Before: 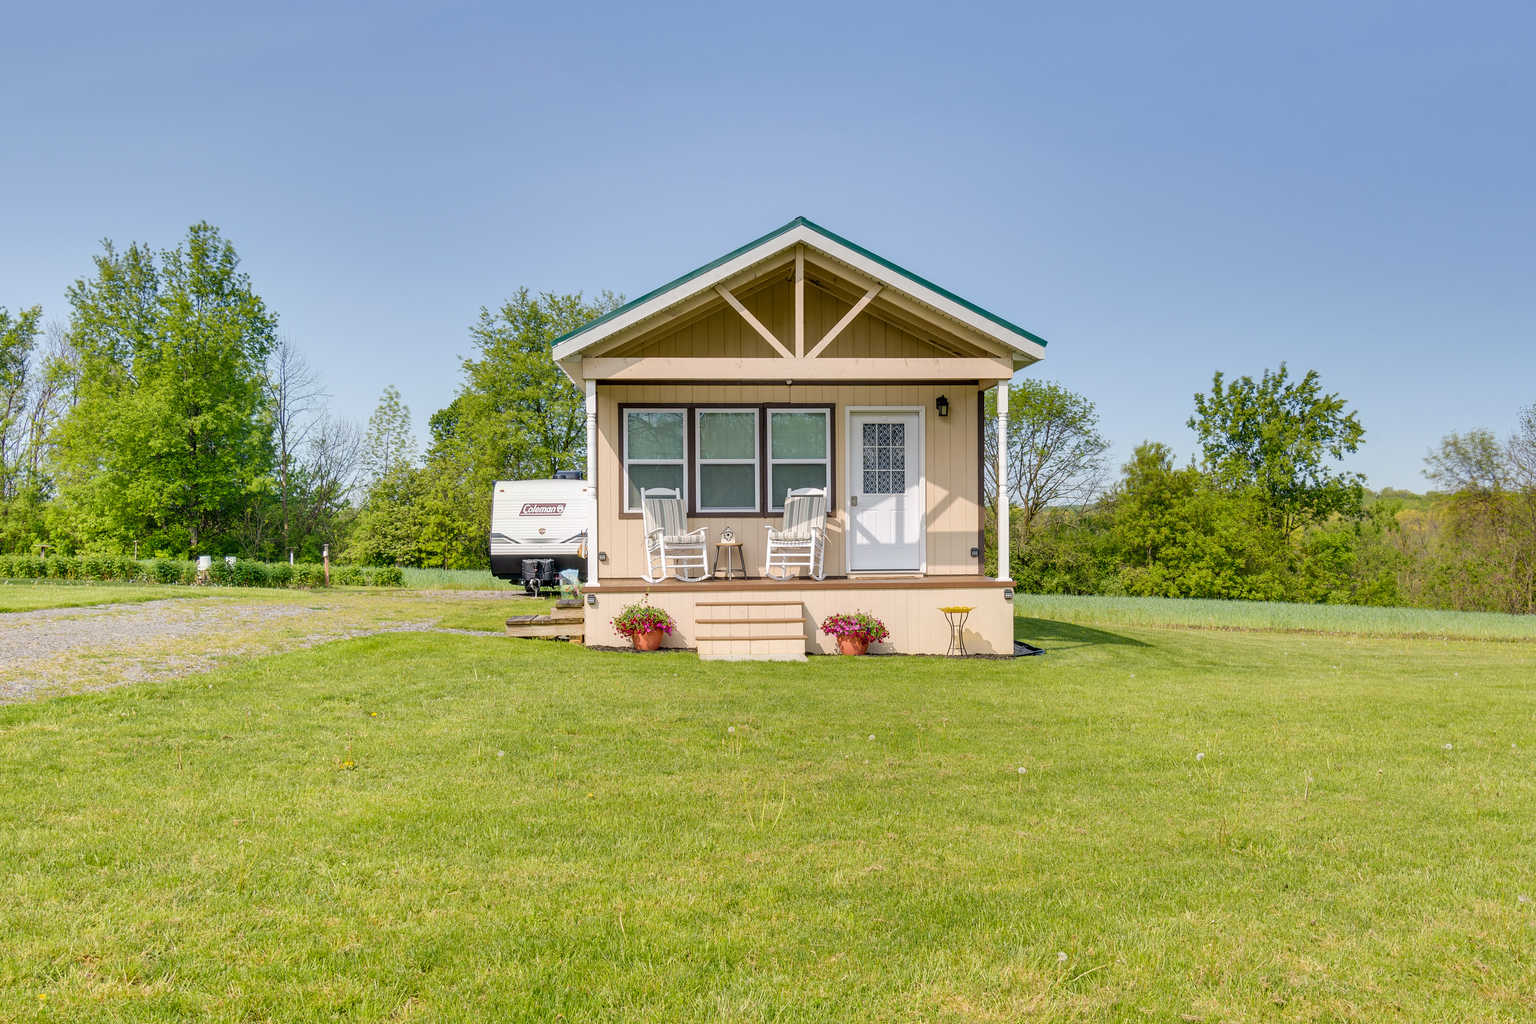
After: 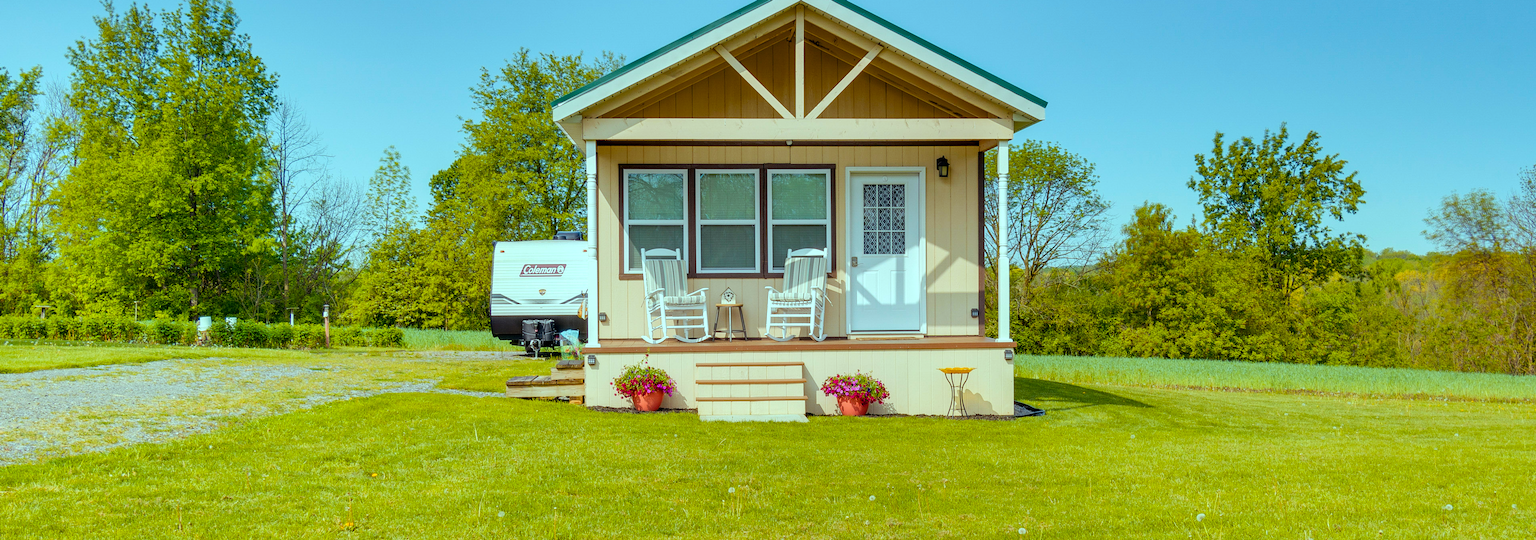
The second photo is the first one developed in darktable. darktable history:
color zones: curves: ch1 [(0.235, 0.558) (0.75, 0.5)]; ch2 [(0.25, 0.462) (0.749, 0.457)]
color balance rgb: highlights gain › chroma 4.001%, highlights gain › hue 198.62°, perceptual saturation grading › global saturation 13.362%
contrast brightness saturation: saturation 0.102
crop and rotate: top 23.437%, bottom 23.812%
